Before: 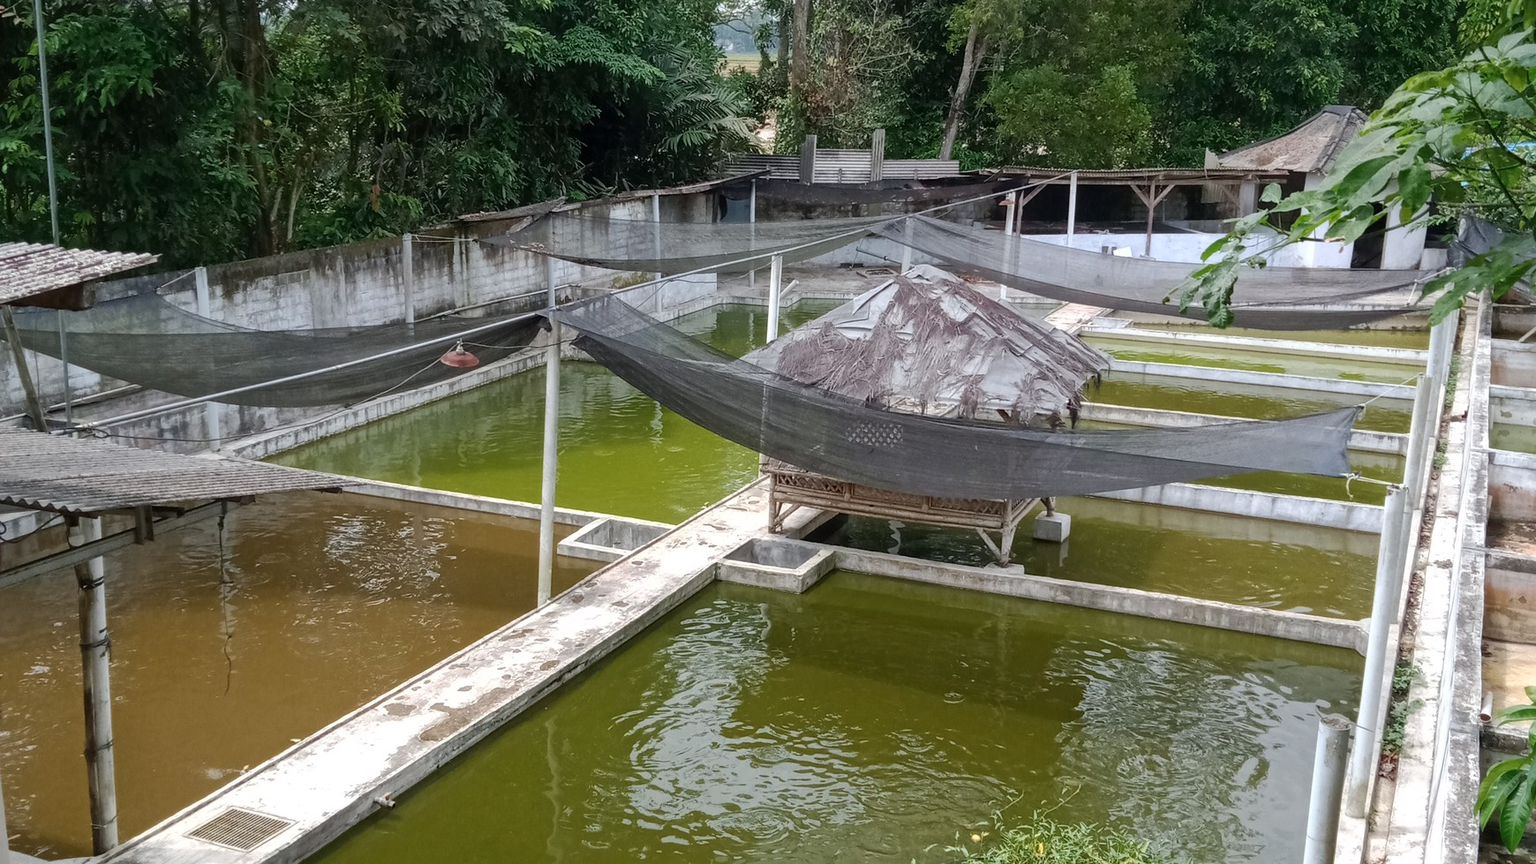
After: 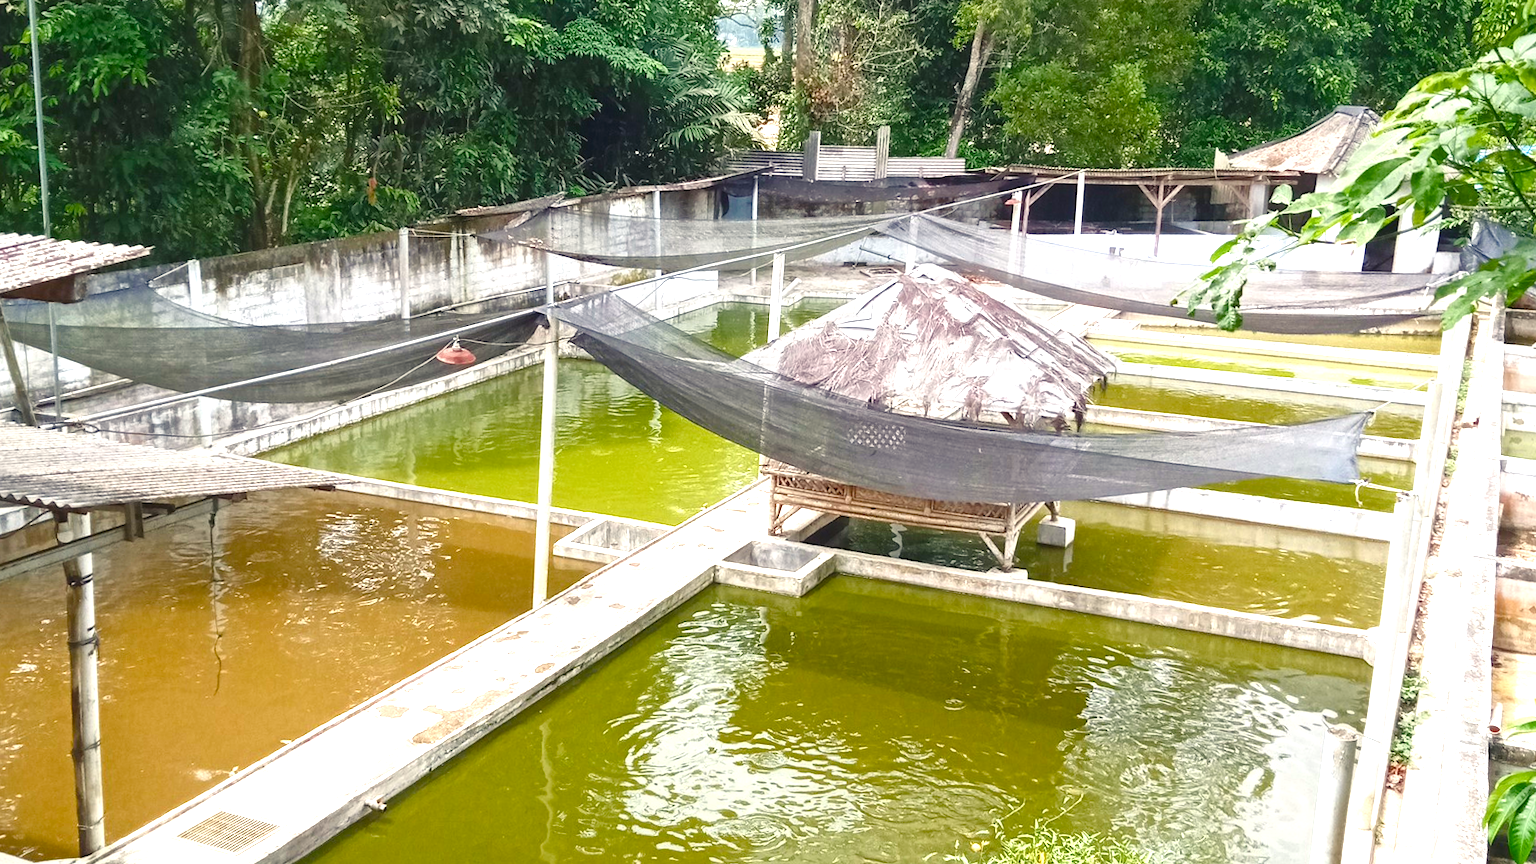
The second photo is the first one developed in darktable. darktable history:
exposure: black level correction 0, exposure 1.388 EV, compensate exposure bias true, compensate highlight preservation false
crop and rotate: angle -0.5°
color balance rgb: shadows lift › chroma 3%, shadows lift › hue 280.8°, power › hue 330°, highlights gain › chroma 3%, highlights gain › hue 75.6°, global offset › luminance 0.7%, perceptual saturation grading › global saturation 20%, perceptual saturation grading › highlights -25%, perceptual saturation grading › shadows 50%, global vibrance 20.33%
